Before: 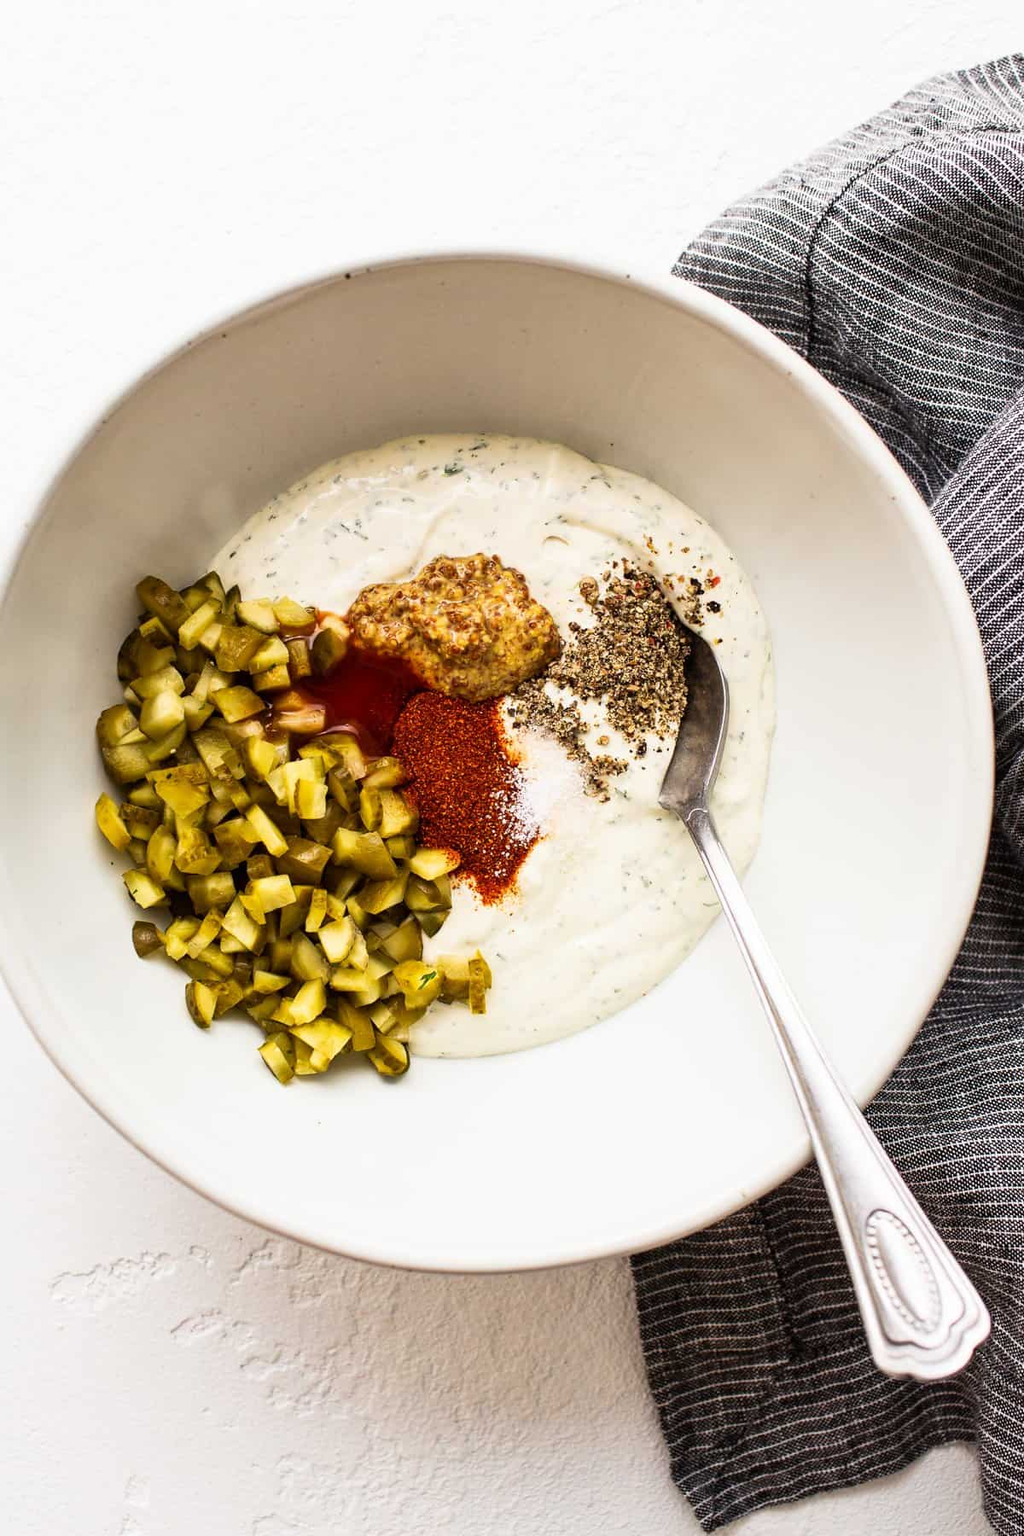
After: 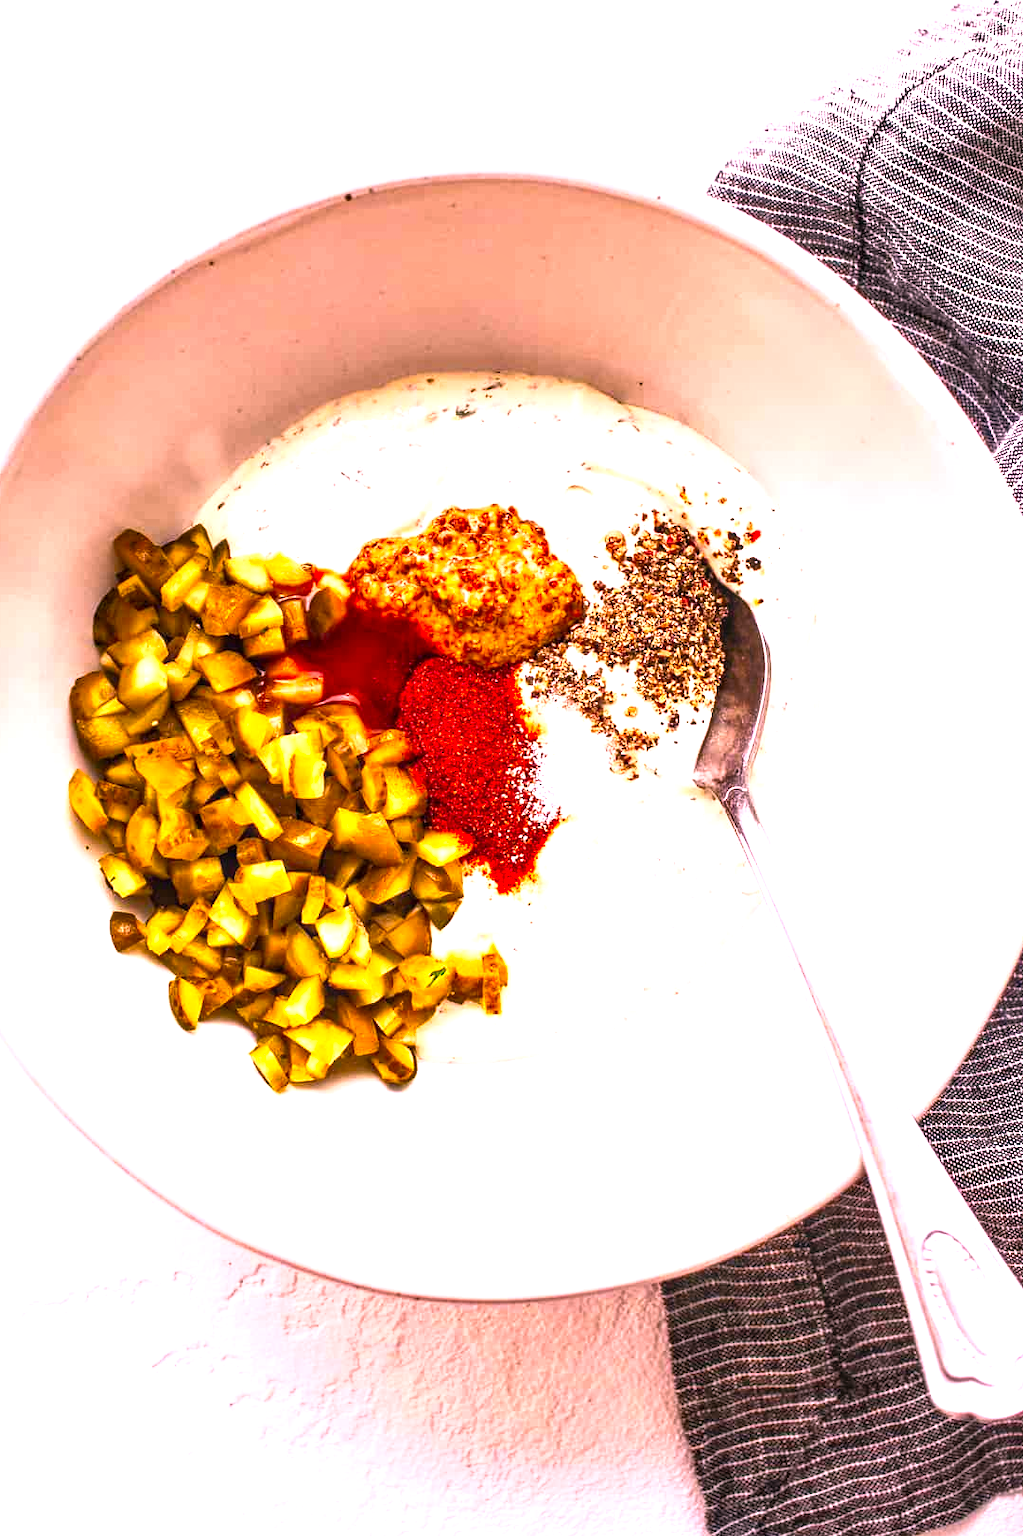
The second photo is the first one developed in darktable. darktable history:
white balance: red 1.188, blue 1.11
levels: mode automatic, black 0.023%, white 99.97%, levels [0.062, 0.494, 0.925]
local contrast: detail 130%
exposure: exposure 1 EV, compensate highlight preservation false
crop: left 3.305%, top 6.436%, right 6.389%, bottom 3.258%
color correction: highlights a* 0.816, highlights b* 2.78, saturation 1.1
vibrance: vibrance 67%
shadows and highlights: shadows 37.27, highlights -28.18, soften with gaussian
